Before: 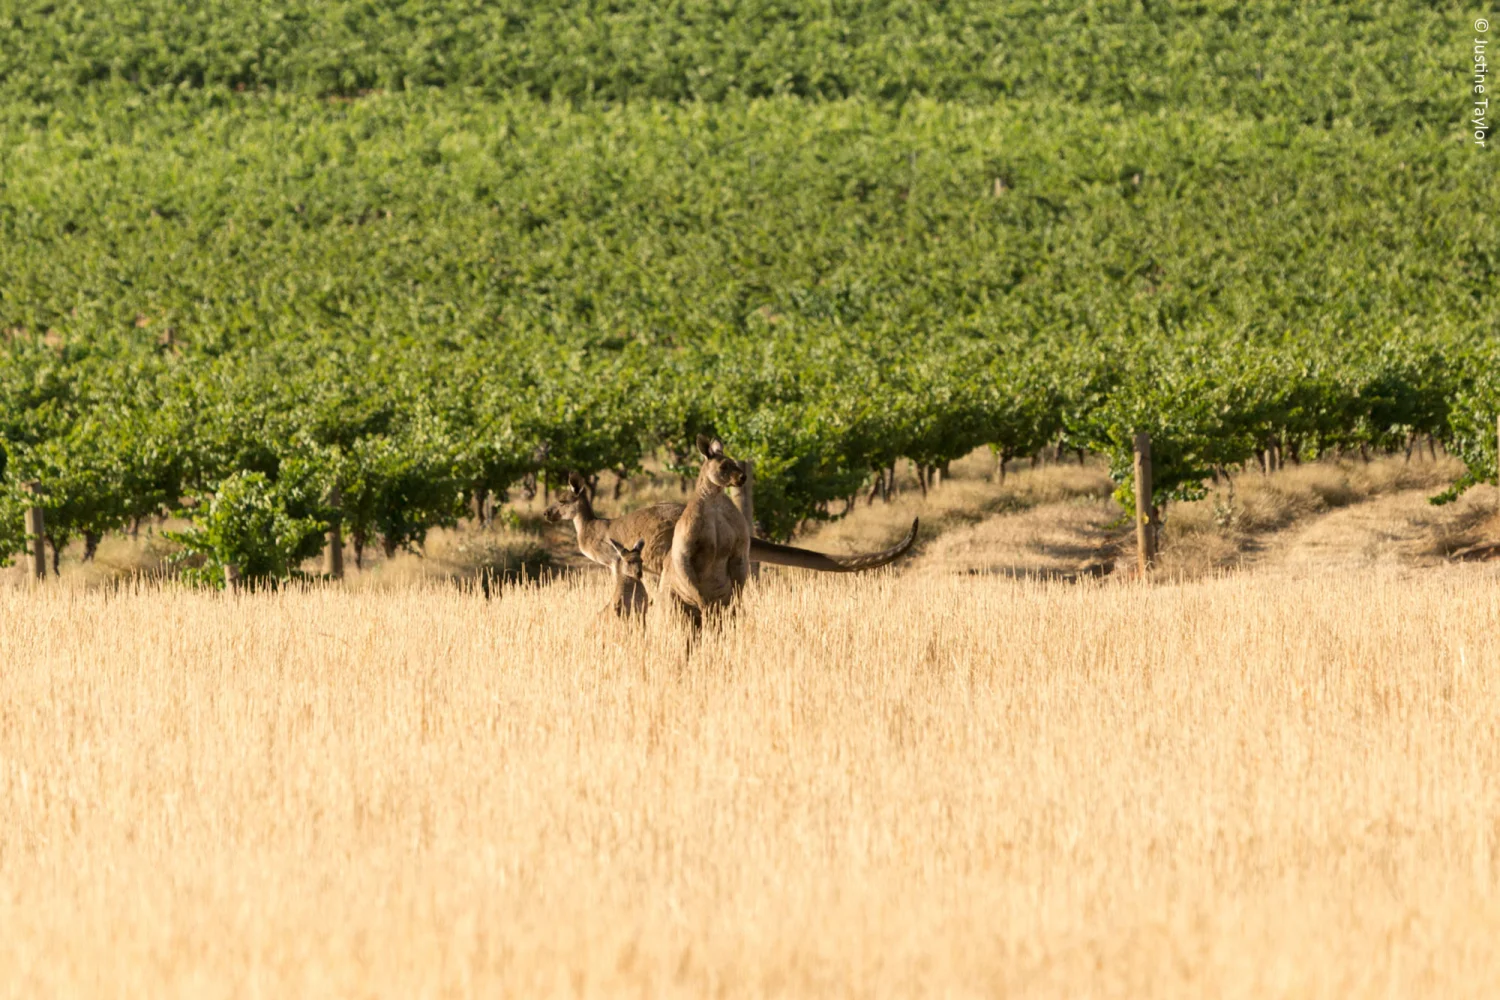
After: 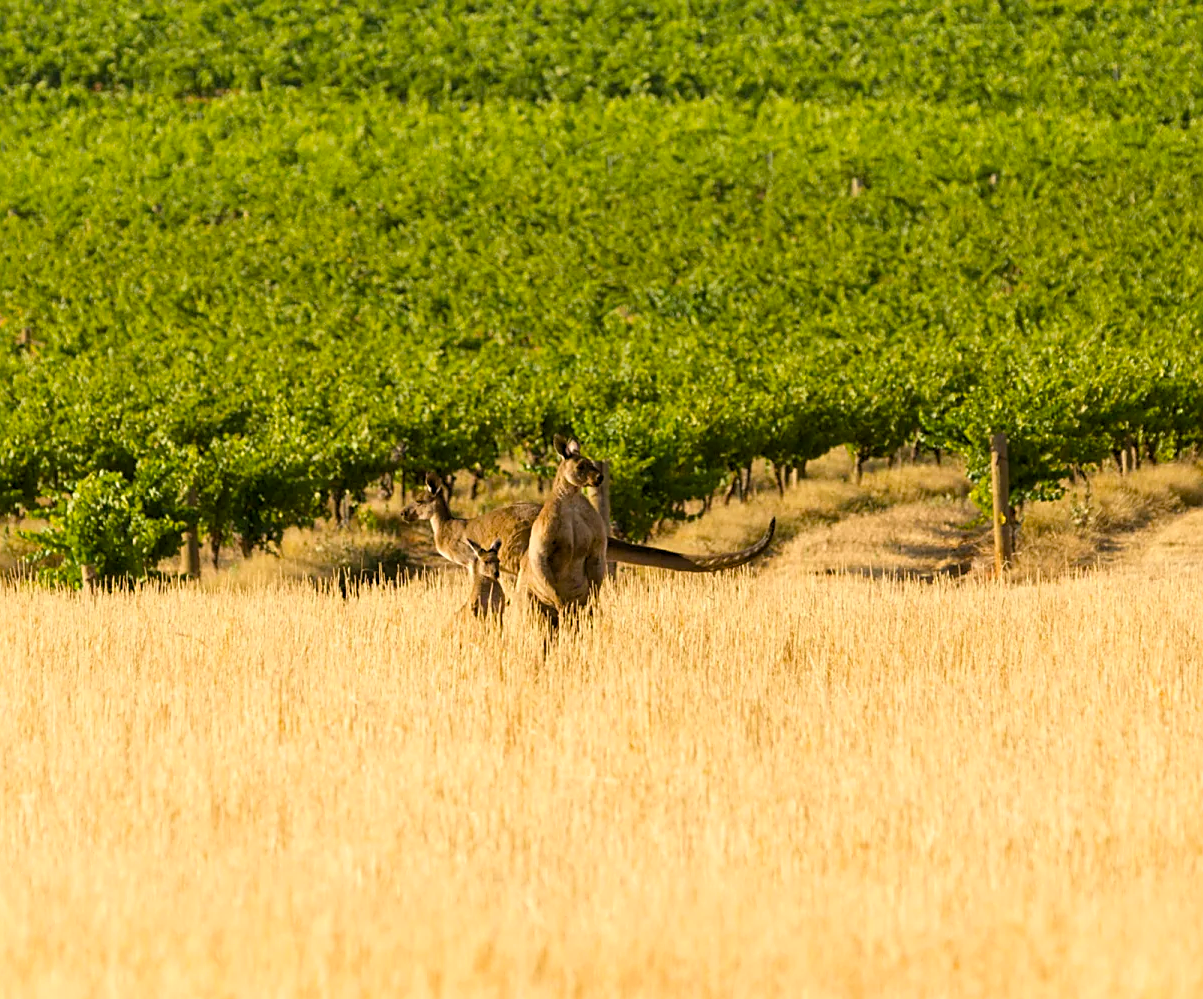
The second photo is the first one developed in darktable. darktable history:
levels: levels [0.018, 0.493, 1]
color balance rgb: perceptual saturation grading › global saturation 30%, global vibrance 20%
sharpen: on, module defaults
crop and rotate: left 9.597%, right 10.195%
exposure: compensate highlight preservation false
